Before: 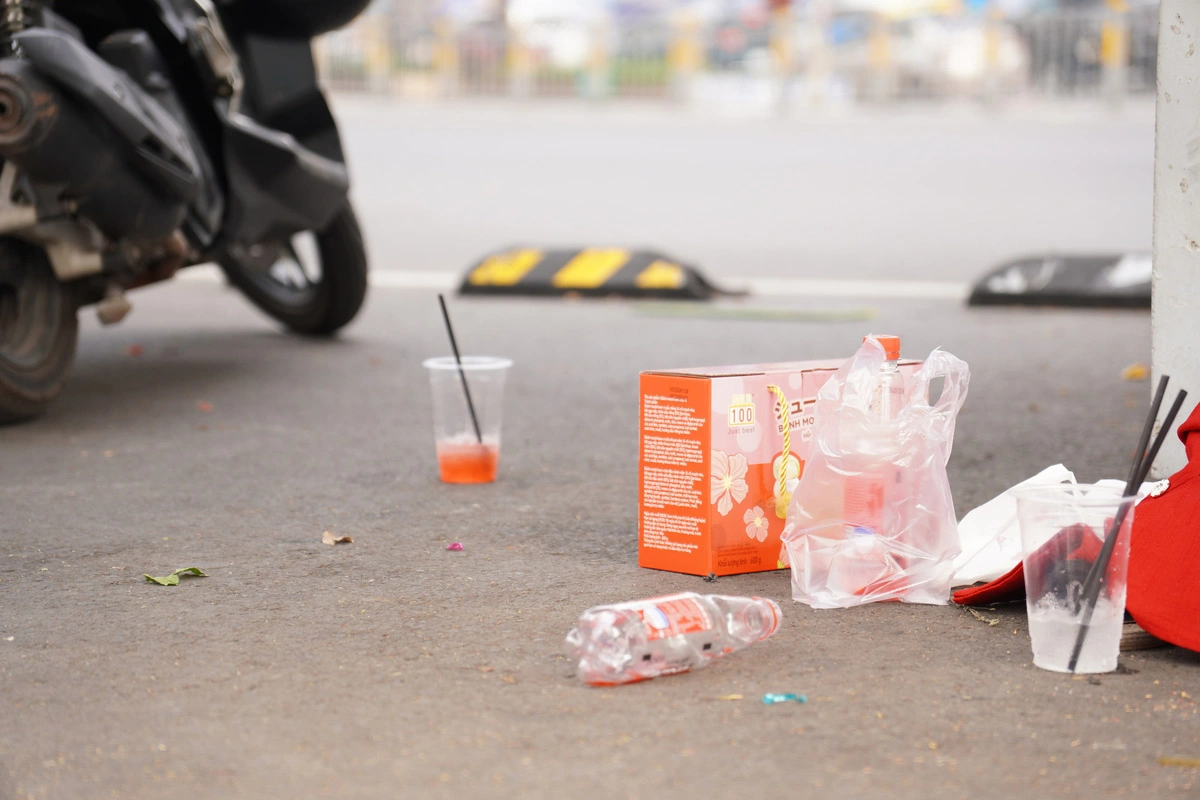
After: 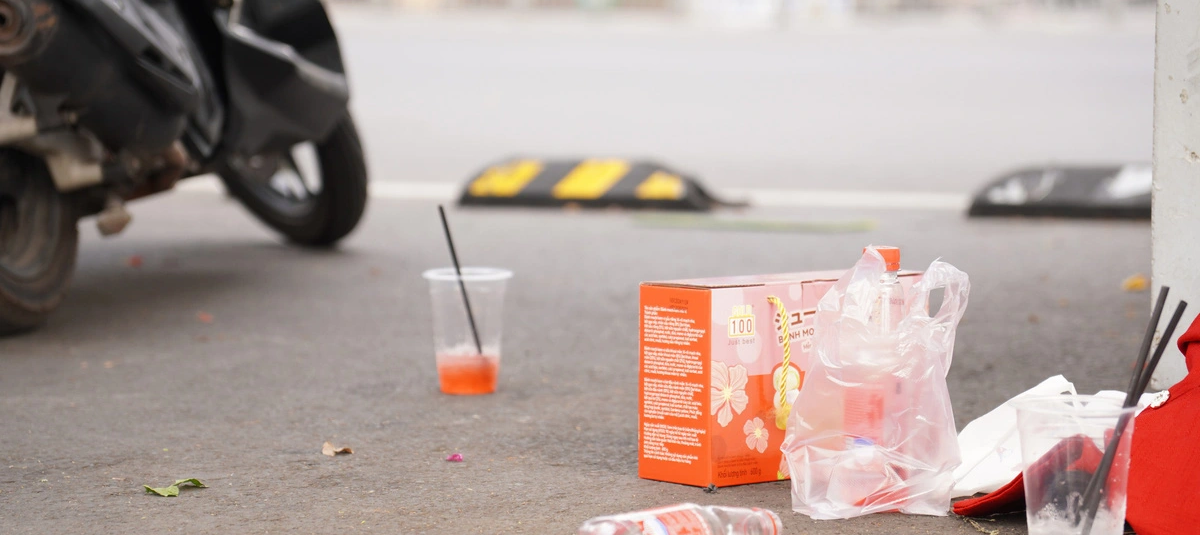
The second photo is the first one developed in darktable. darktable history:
exposure: compensate highlight preservation false
crop: top 11.157%, bottom 21.926%
